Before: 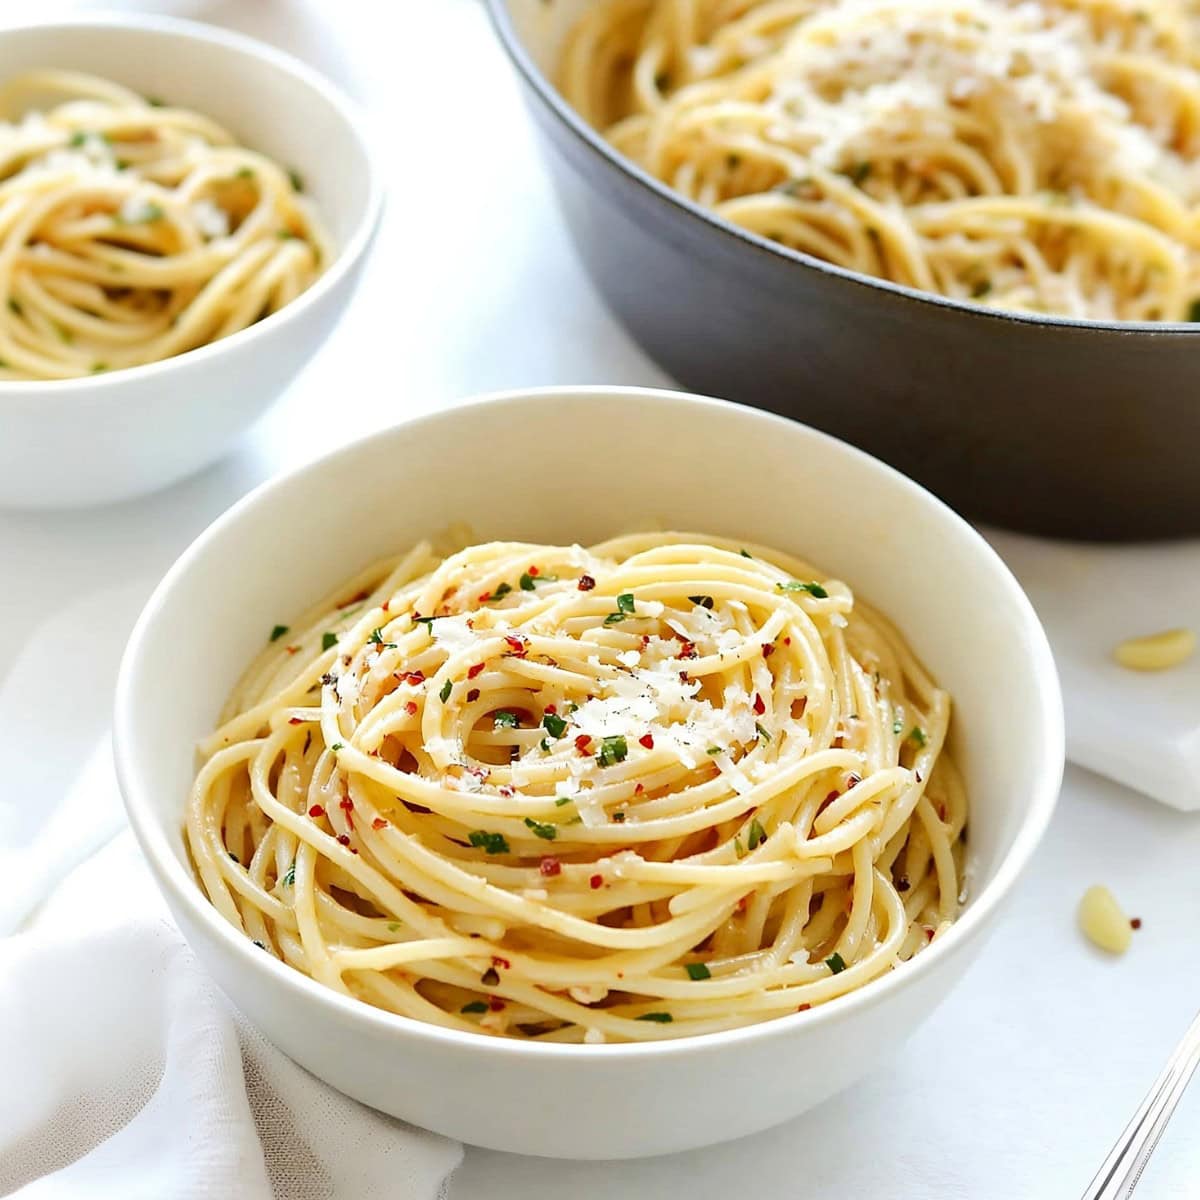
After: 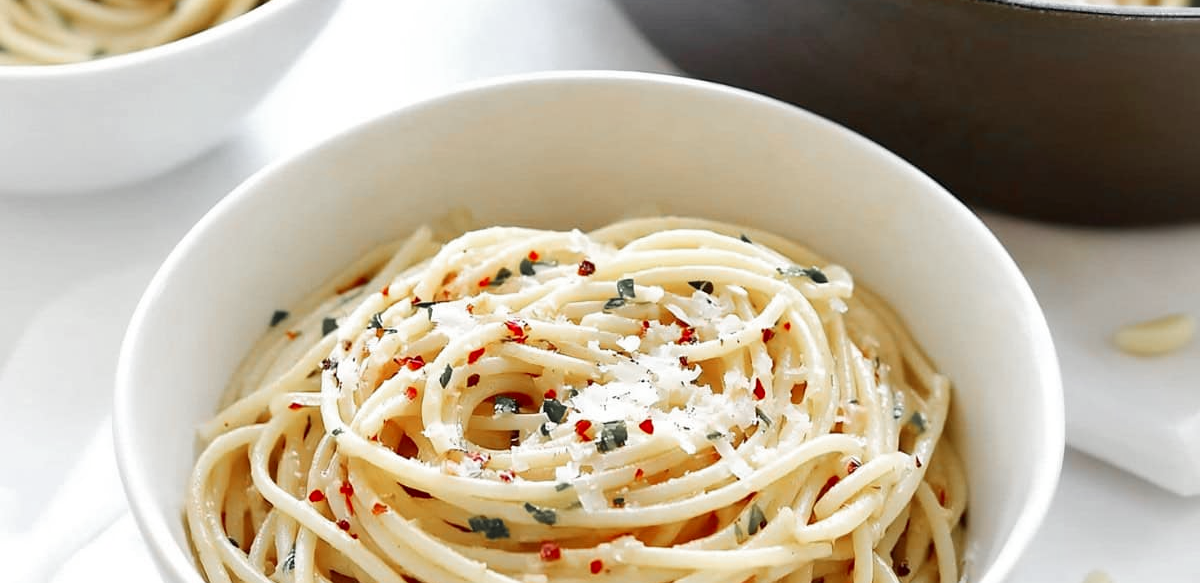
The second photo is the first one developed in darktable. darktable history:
crop and rotate: top 26.286%, bottom 25.109%
color zones: curves: ch1 [(0, 0.638) (0.193, 0.442) (0.286, 0.15) (0.429, 0.14) (0.571, 0.142) (0.714, 0.154) (0.857, 0.175) (1, 0.638)]
